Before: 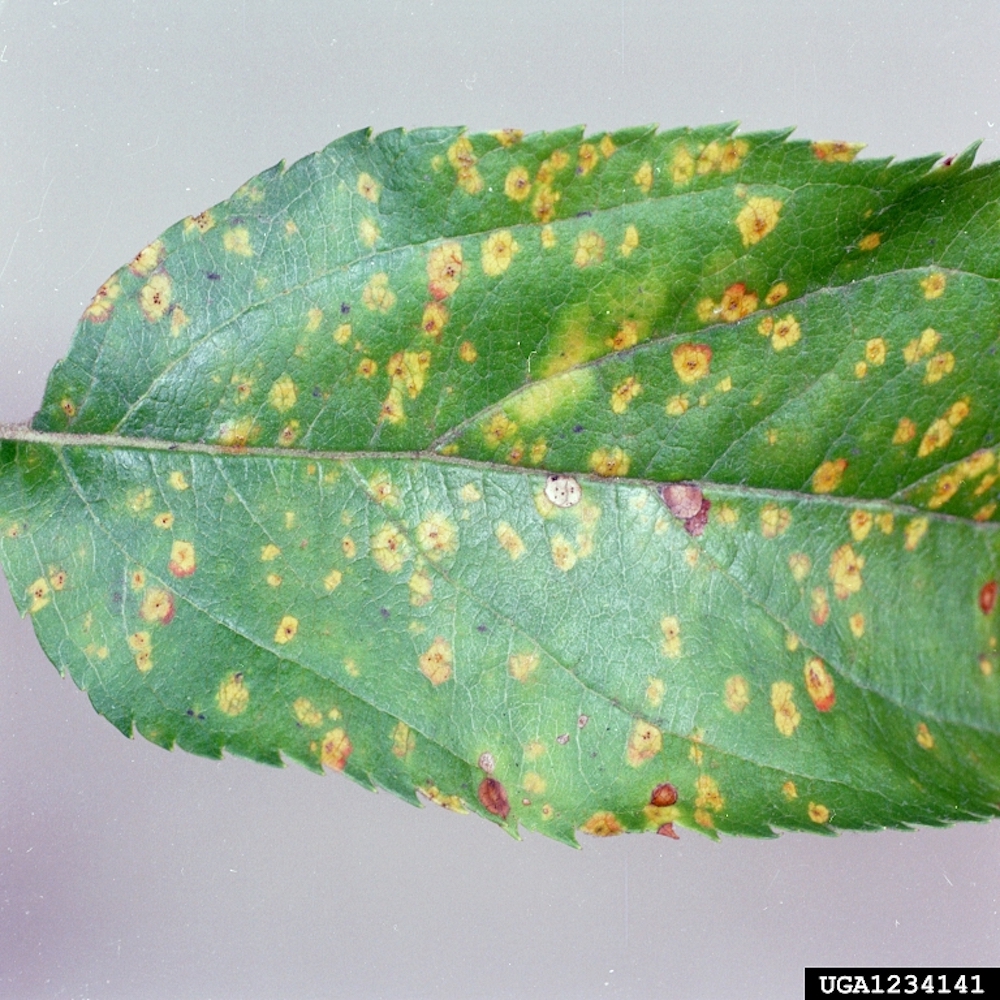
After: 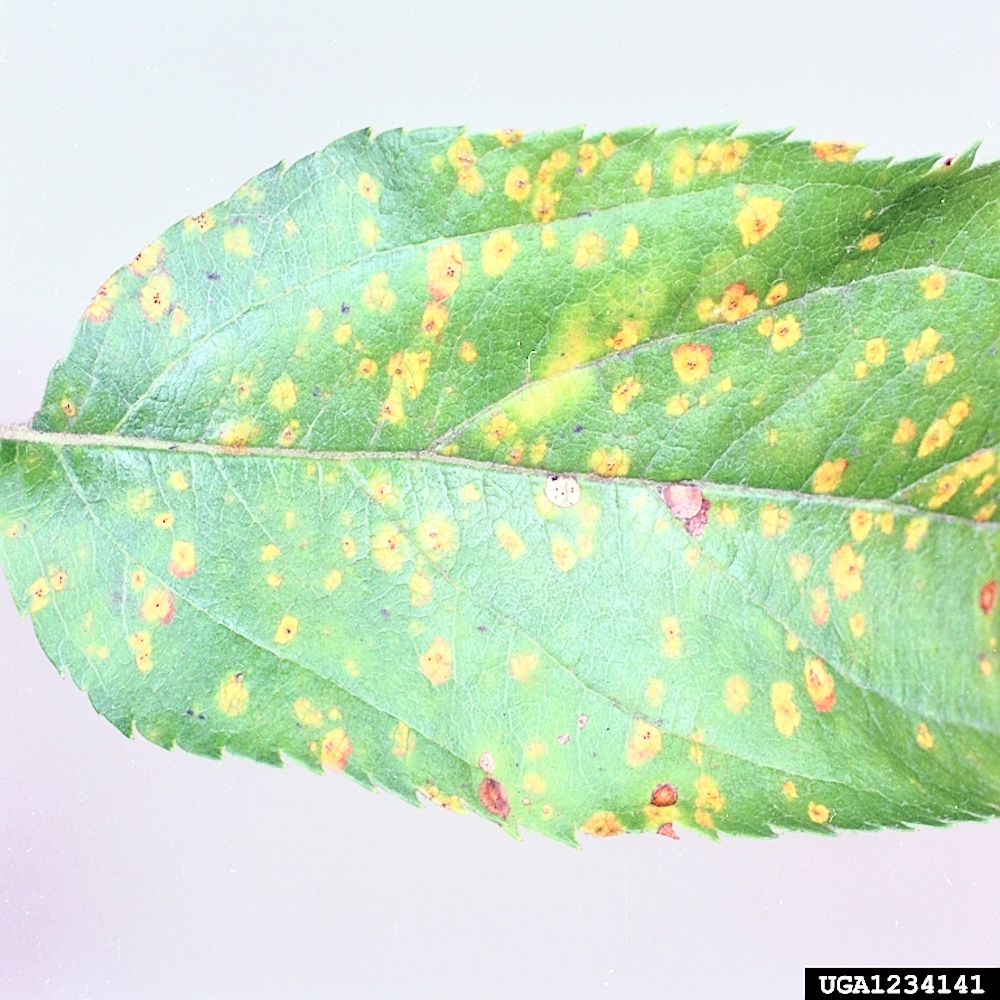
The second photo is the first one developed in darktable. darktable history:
tone curve: curves: ch0 [(0, 0) (0.169, 0.367) (0.635, 0.859) (1, 1)], color space Lab, independent channels, preserve colors none
local contrast: mode bilateral grid, contrast 20, coarseness 50, detail 120%, midtone range 0.2
sharpen: on, module defaults
